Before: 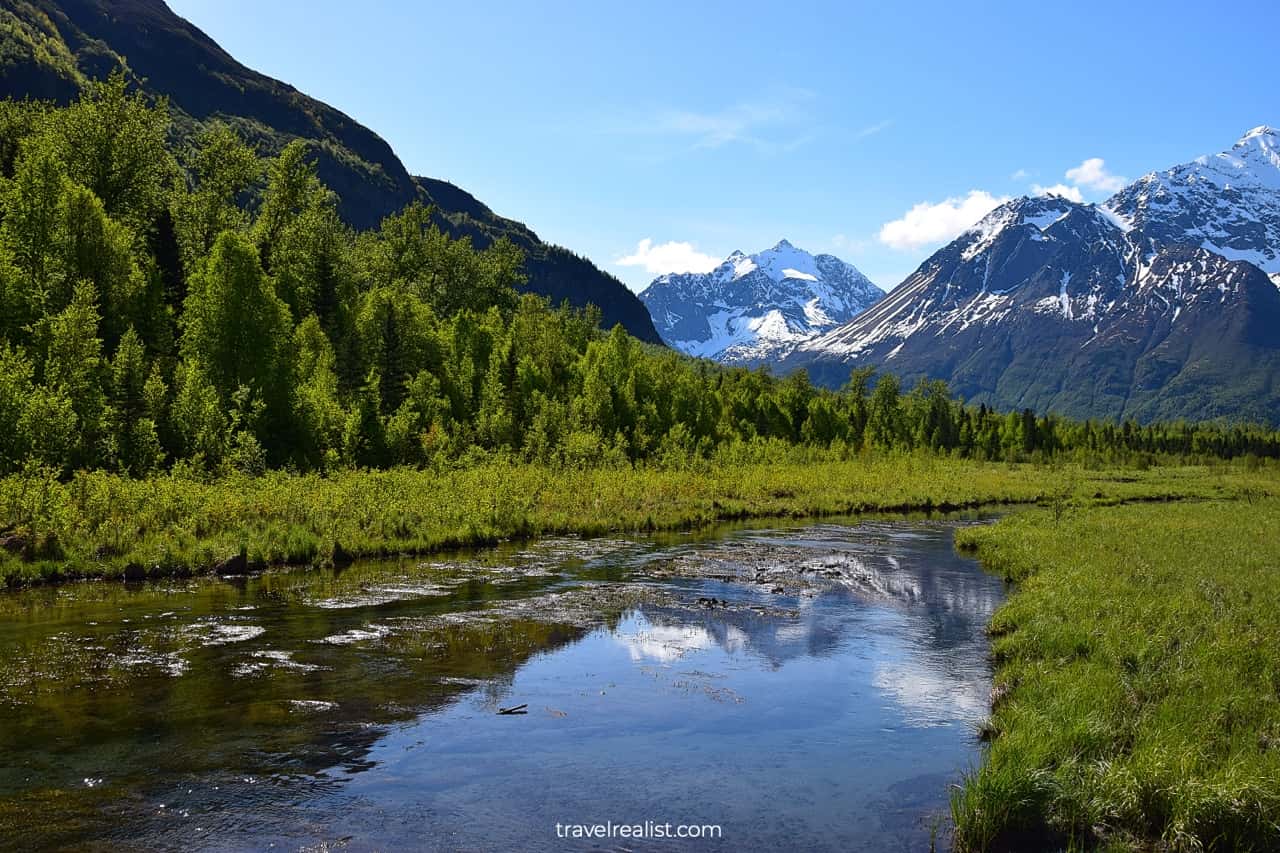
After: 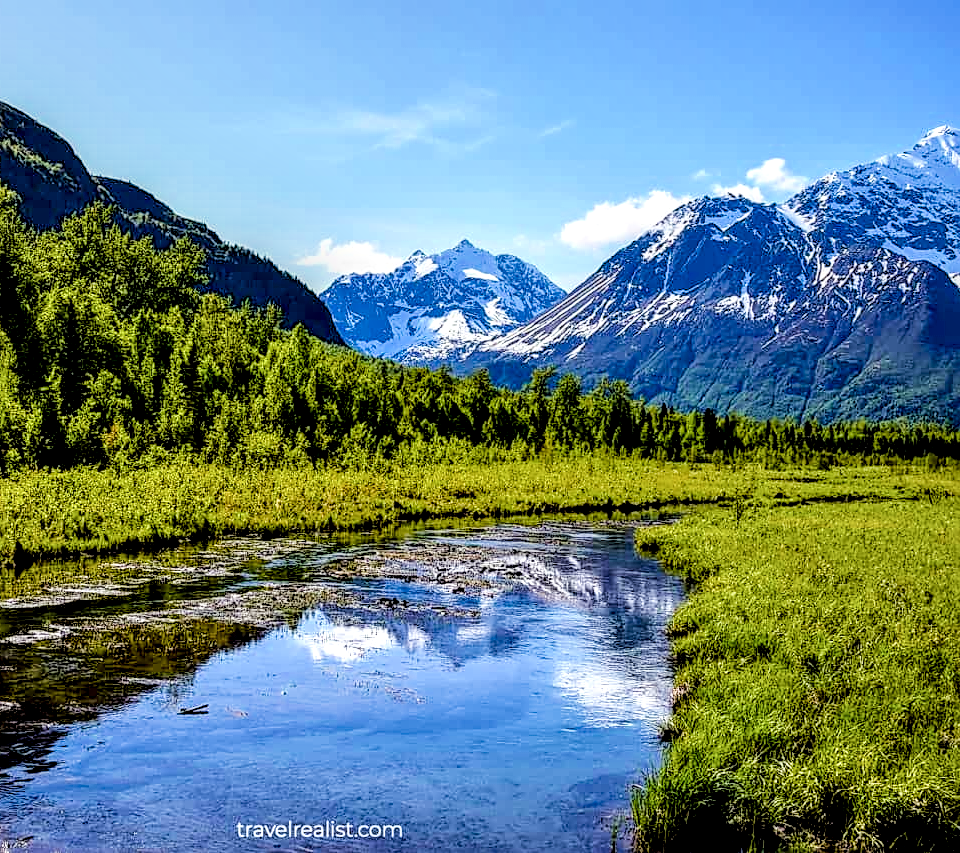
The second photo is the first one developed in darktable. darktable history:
sharpen: on, module defaults
filmic rgb: black relative exposure -4.4 EV, white relative exposure 5.03 EV, hardness 2.21, latitude 39.48%, contrast 1.147, highlights saturation mix 10.34%, shadows ↔ highlights balance 0.905%, color science v6 (2022), iterations of high-quality reconstruction 0
local contrast: highlights 19%, detail 186%
velvia: on, module defaults
exposure: exposure 0.61 EV, compensate highlight preservation false
crop and rotate: left 24.96%
color balance rgb: shadows lift › chroma 3.229%, shadows lift › hue 280.41°, linear chroma grading › mid-tones 7.507%, perceptual saturation grading › global saturation 23.146%, perceptual saturation grading › highlights -24.062%, perceptual saturation grading › mid-tones 24.416%, perceptual saturation grading › shadows 39.697%, perceptual brilliance grading › mid-tones 9.57%, perceptual brilliance grading › shadows 15.651%
